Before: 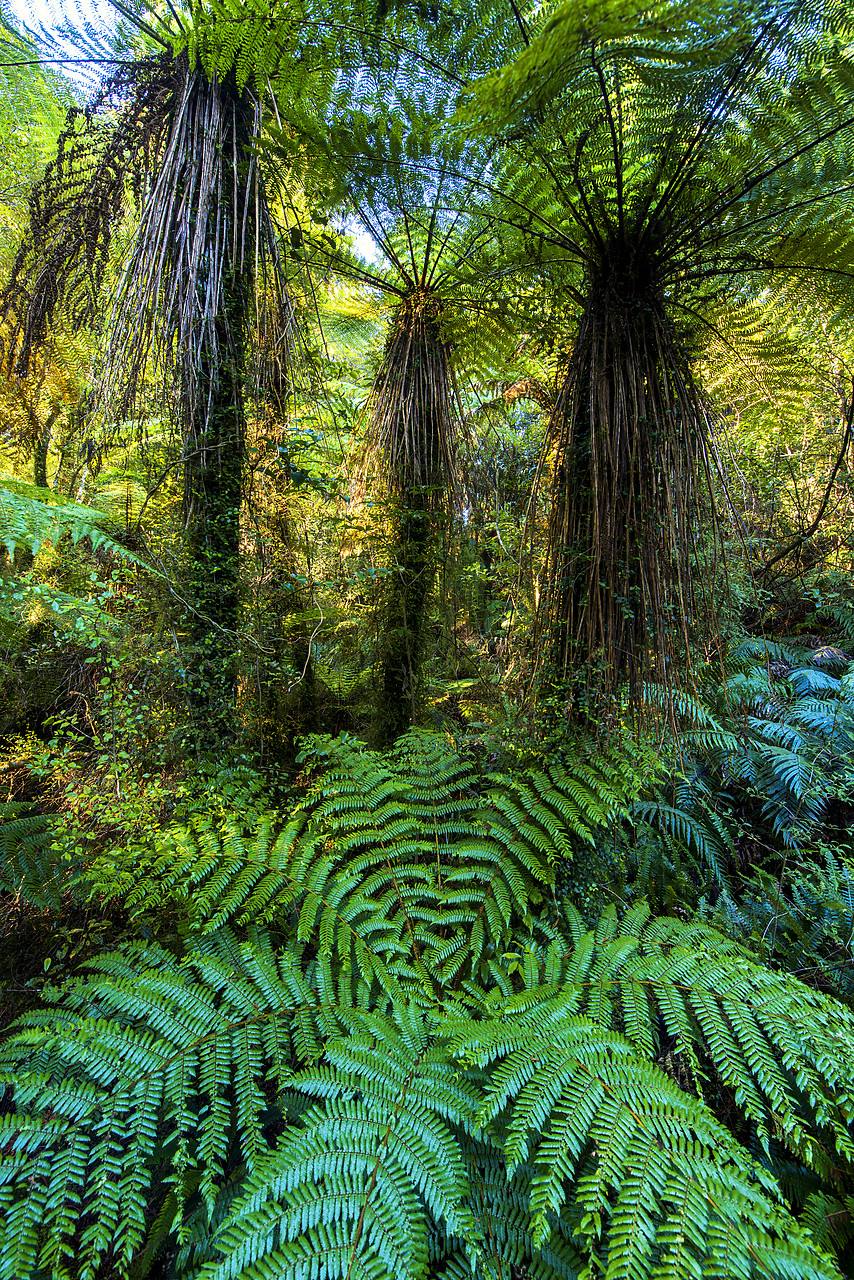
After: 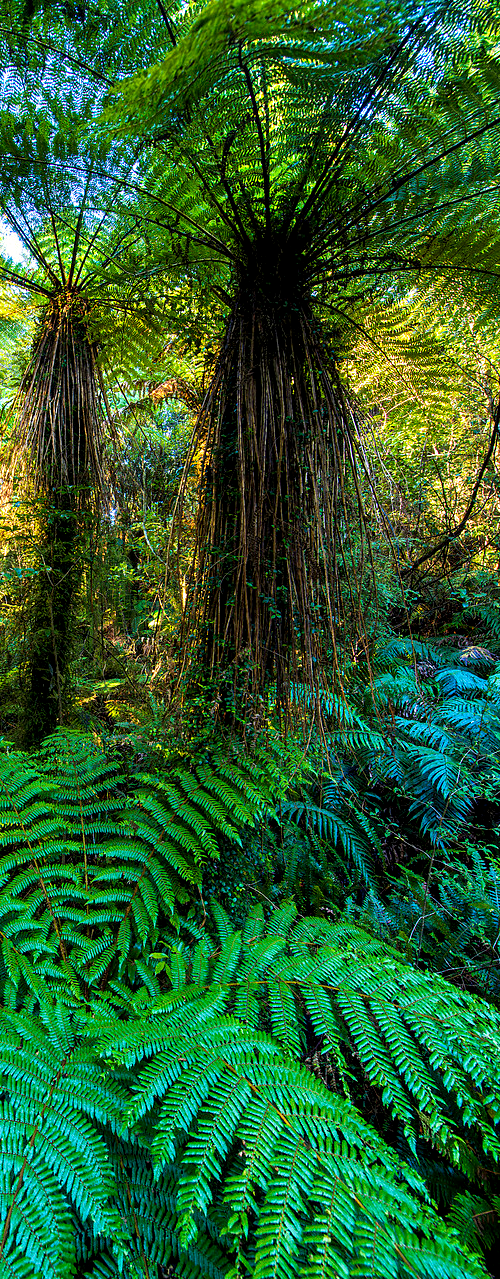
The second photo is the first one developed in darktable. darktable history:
crop: left 41.402%
local contrast: highlights 100%, shadows 100%, detail 131%, midtone range 0.2
